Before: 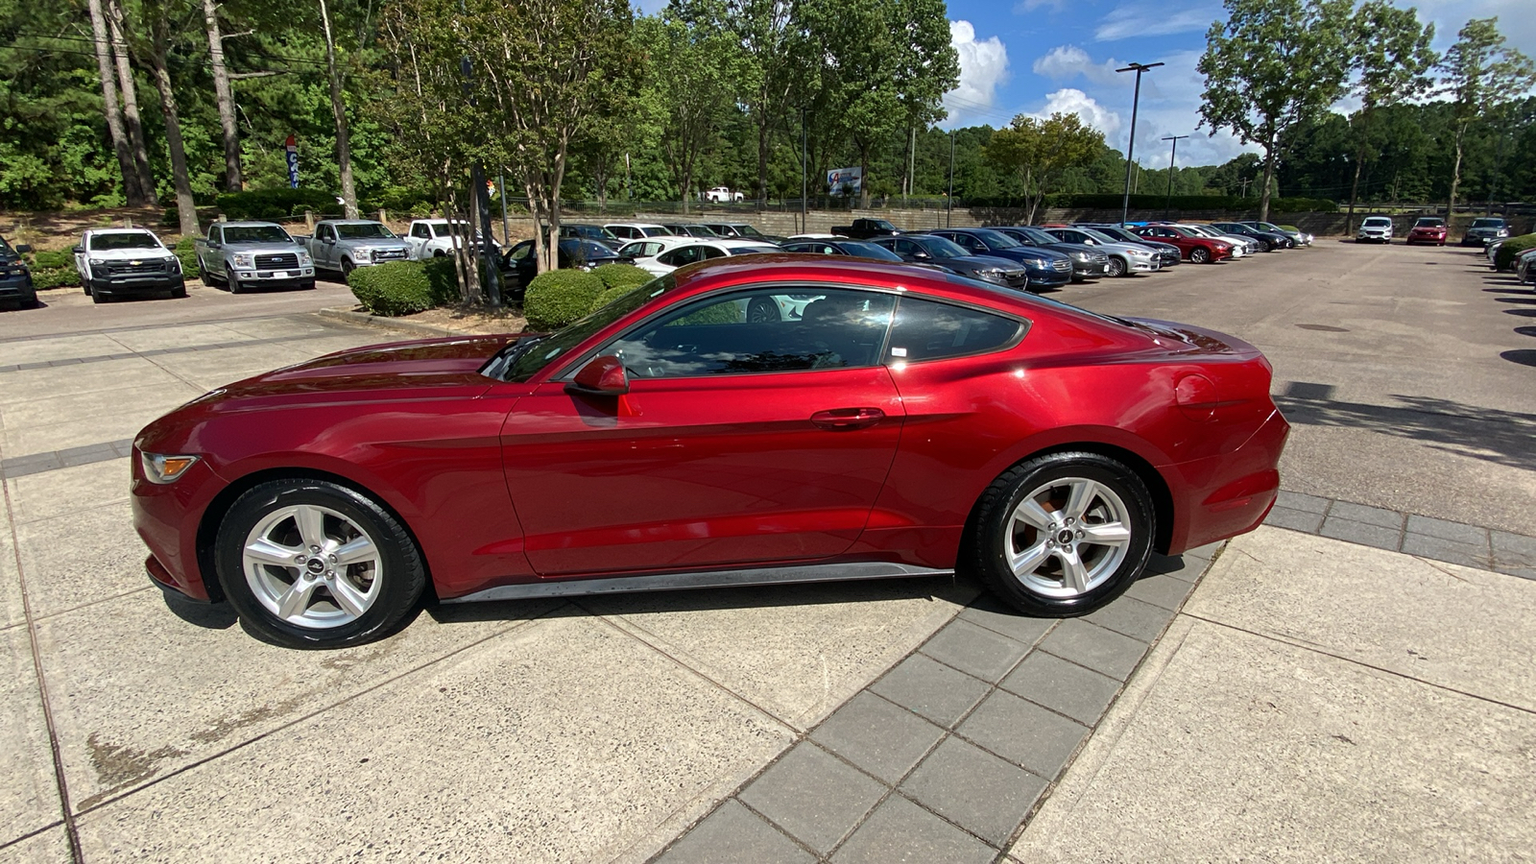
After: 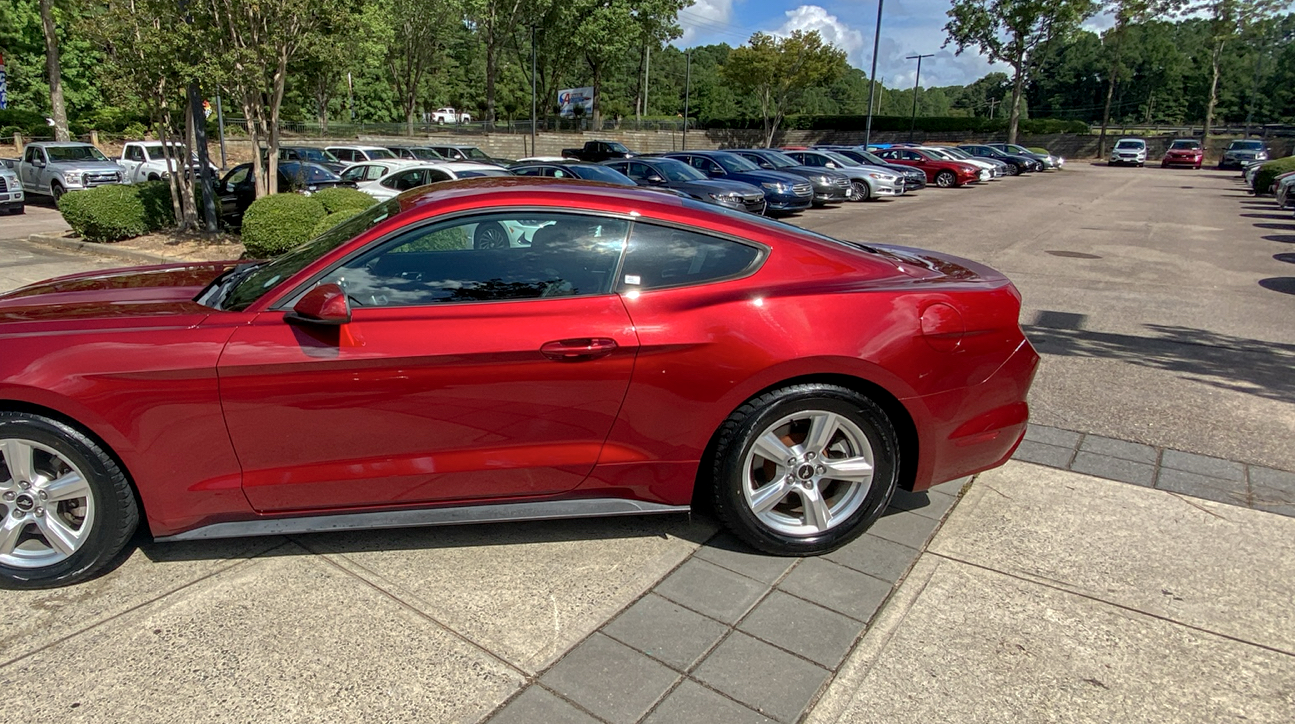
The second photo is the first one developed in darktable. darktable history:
shadows and highlights: on, module defaults
color correction: highlights b* -0.02
local contrast: on, module defaults
crop: left 19.01%, top 9.697%, right 0.001%, bottom 9.792%
